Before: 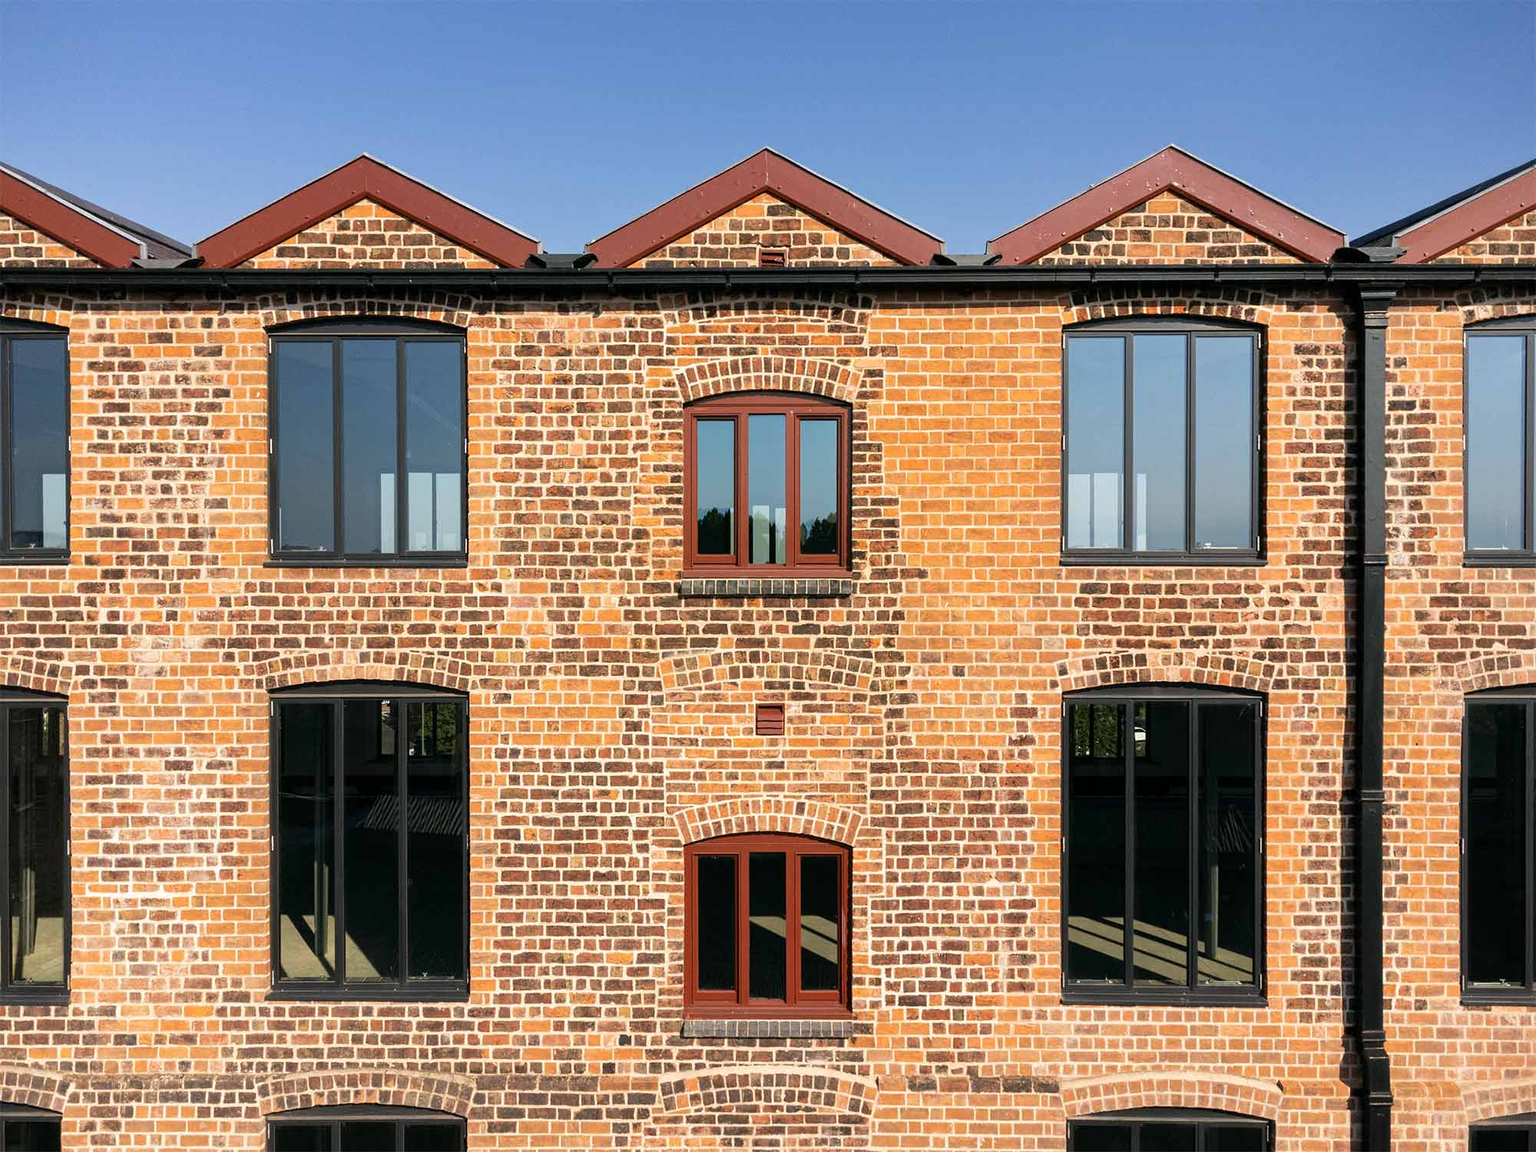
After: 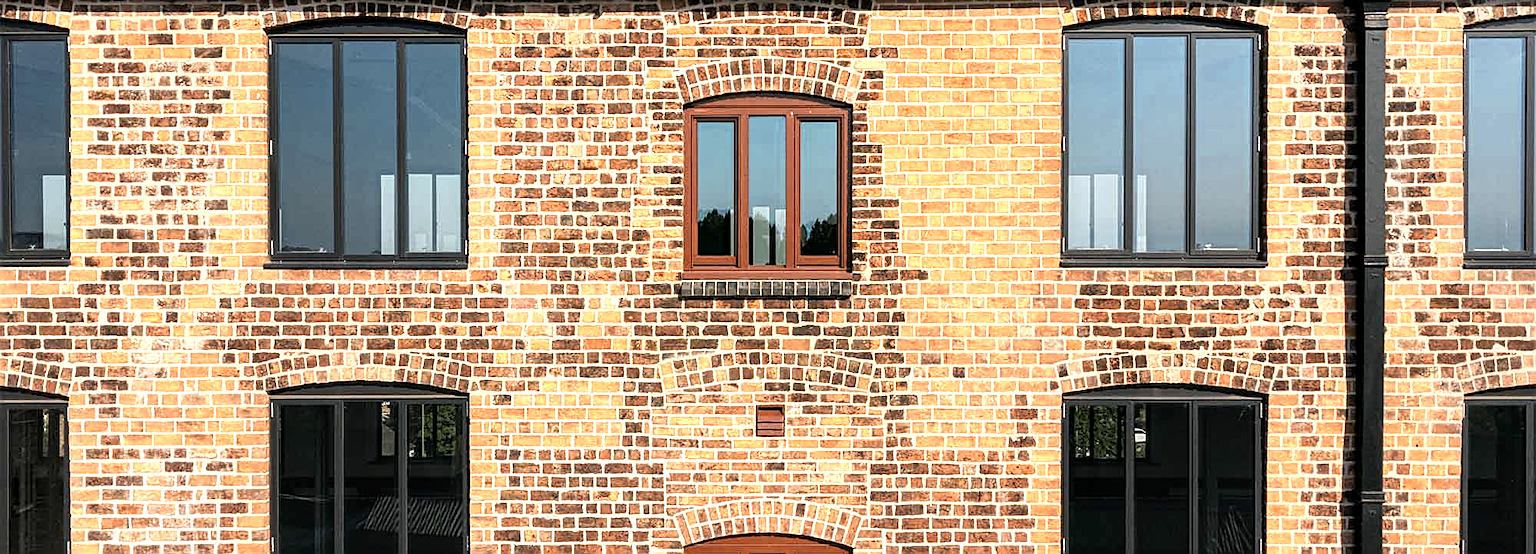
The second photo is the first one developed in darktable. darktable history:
sharpen: on, module defaults
crop and rotate: top 25.977%, bottom 25.862%
color zones: curves: ch0 [(0.018, 0.548) (0.197, 0.654) (0.425, 0.447) (0.605, 0.658) (0.732, 0.579)]; ch1 [(0.105, 0.531) (0.224, 0.531) (0.386, 0.39) (0.618, 0.456) (0.732, 0.456) (0.956, 0.421)]; ch2 [(0.039, 0.583) (0.215, 0.465) (0.399, 0.544) (0.465, 0.548) (0.614, 0.447) (0.724, 0.43) (0.882, 0.623) (0.956, 0.632)]
local contrast: detail 130%
